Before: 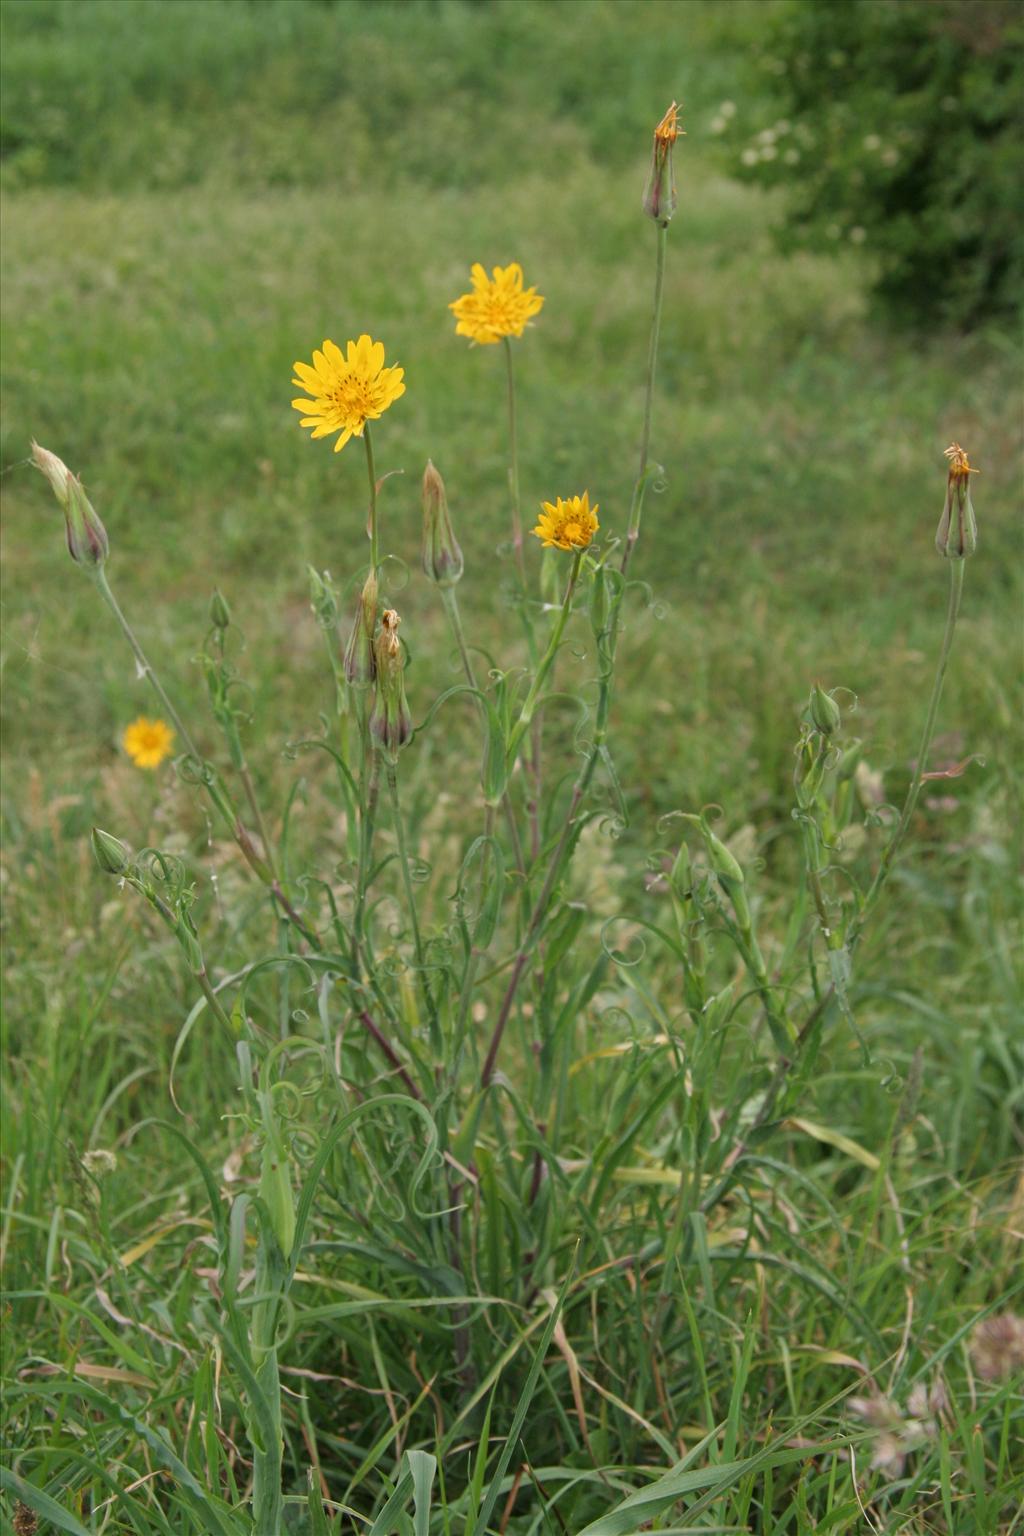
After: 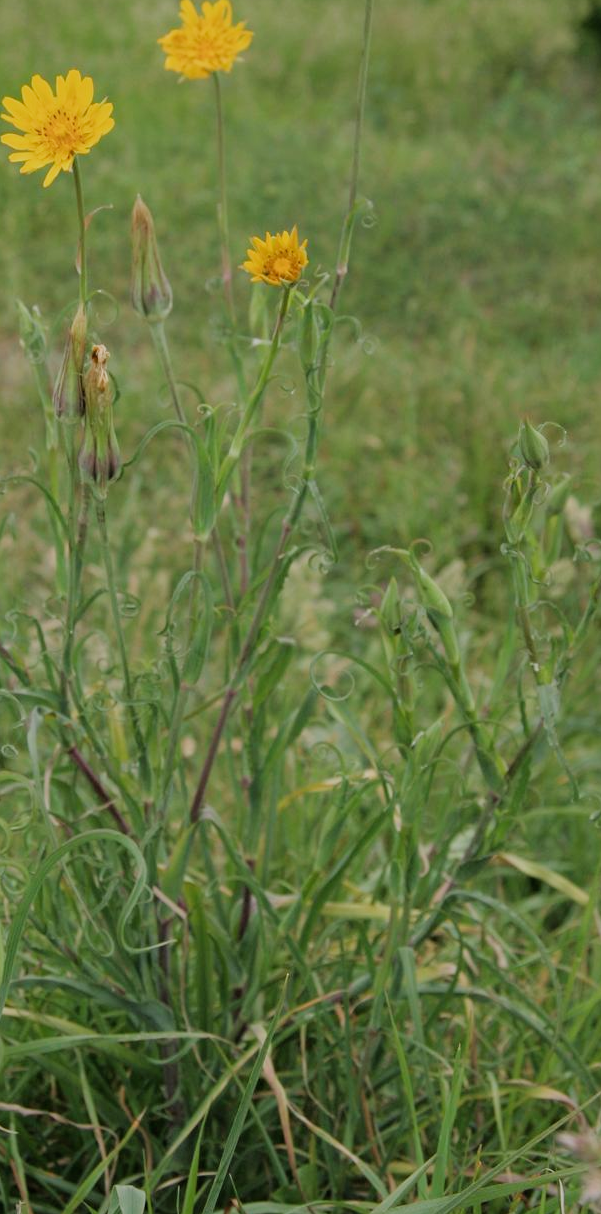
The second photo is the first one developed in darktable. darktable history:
crop and rotate: left 28.491%, top 17.278%, right 12.783%, bottom 3.669%
filmic rgb: black relative exposure -7.65 EV, white relative exposure 4.56 EV, hardness 3.61, iterations of high-quality reconstruction 0
